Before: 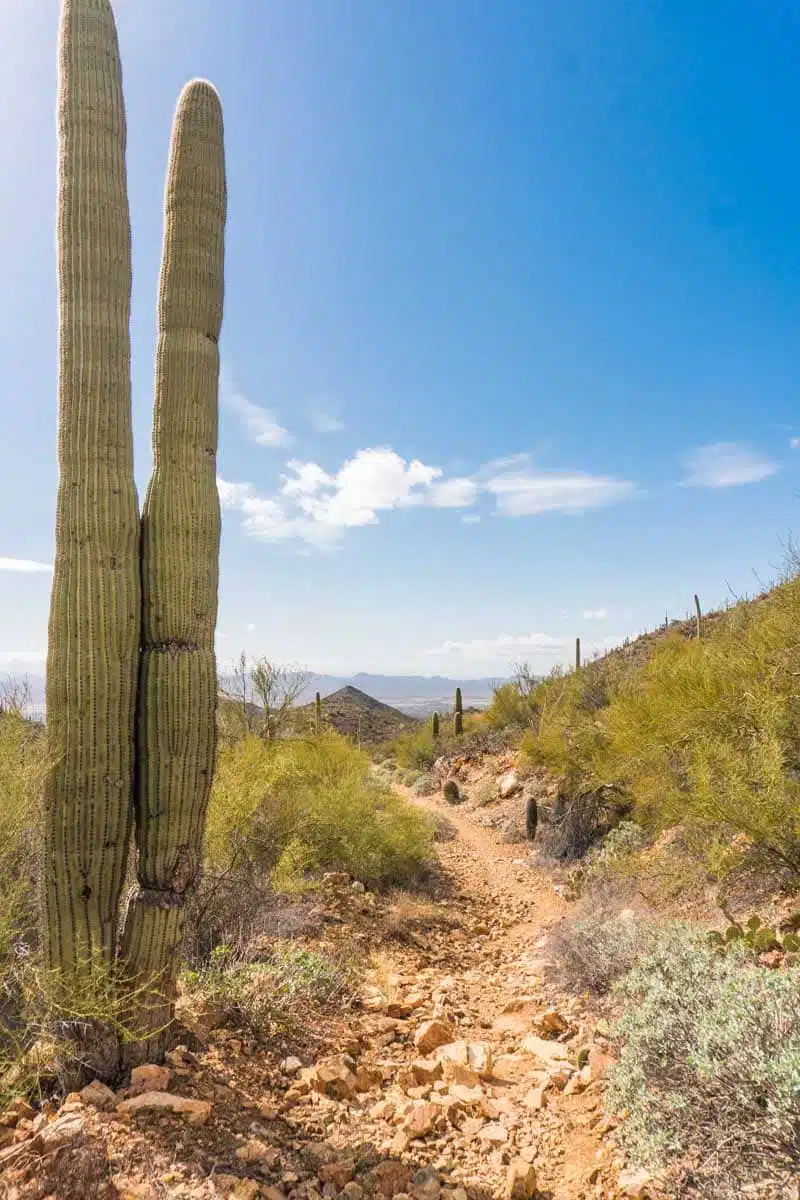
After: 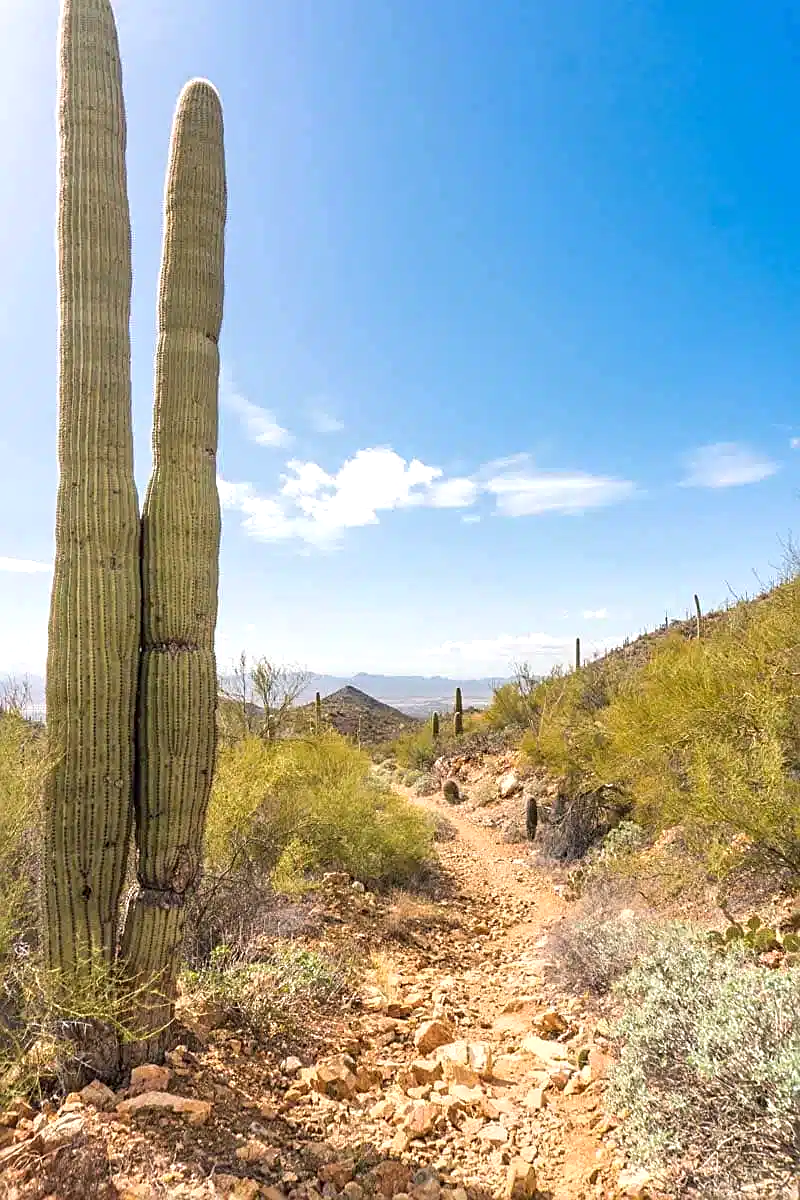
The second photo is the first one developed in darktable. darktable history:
sharpen: on, module defaults
exposure: exposure 0.296 EV, compensate exposure bias true, compensate highlight preservation false
